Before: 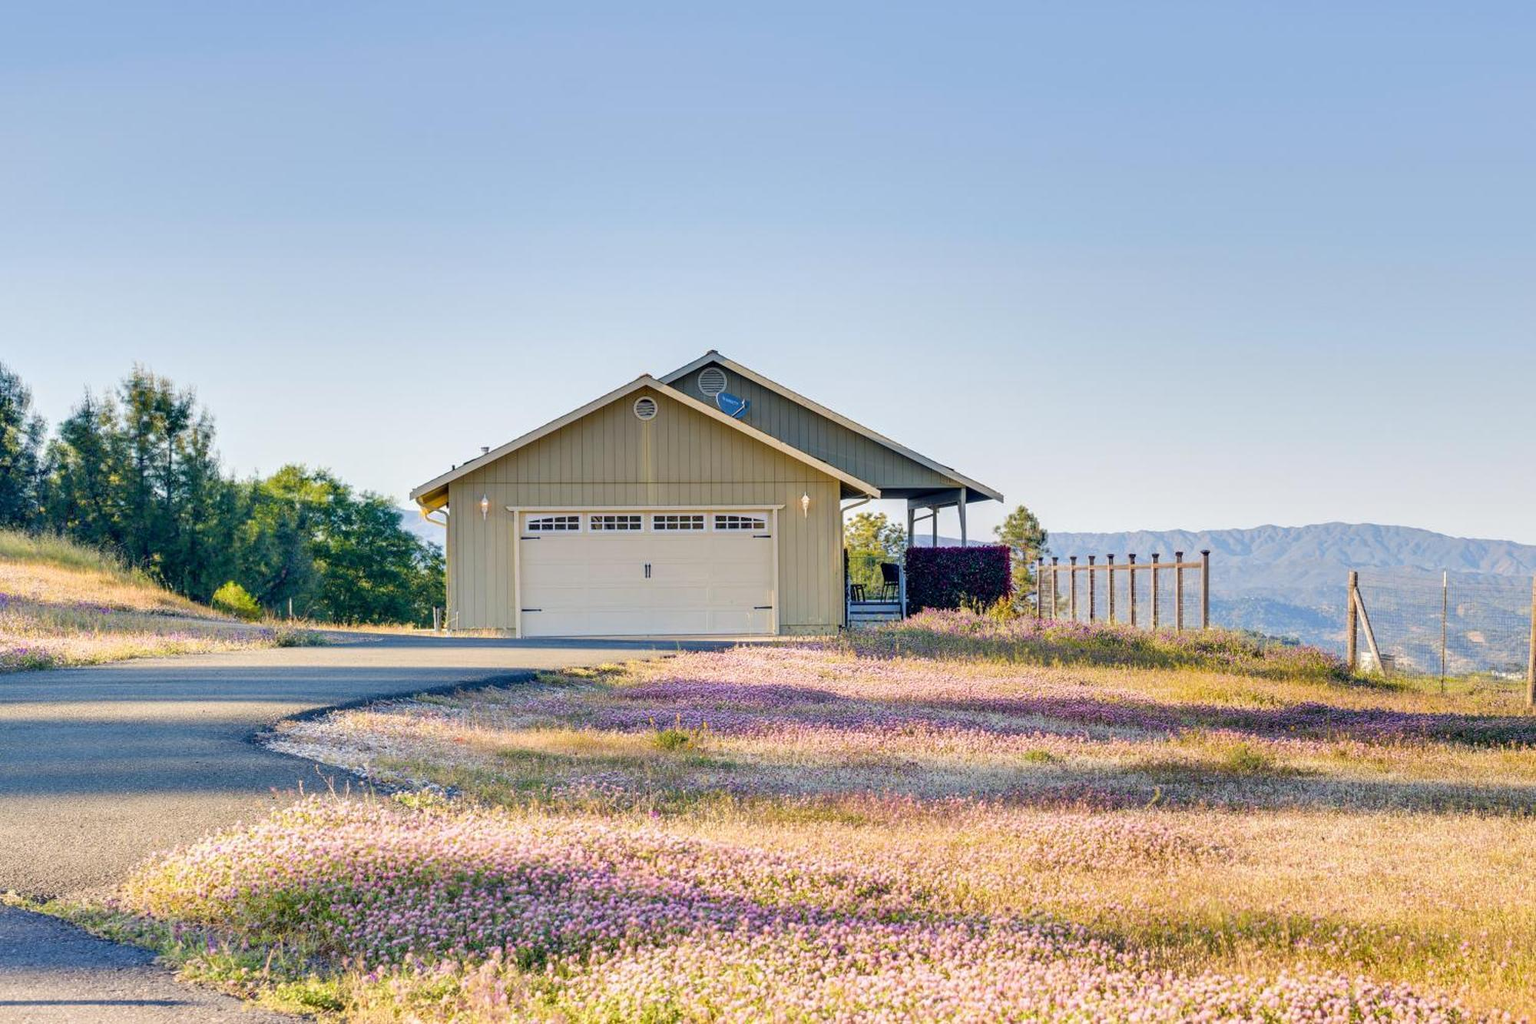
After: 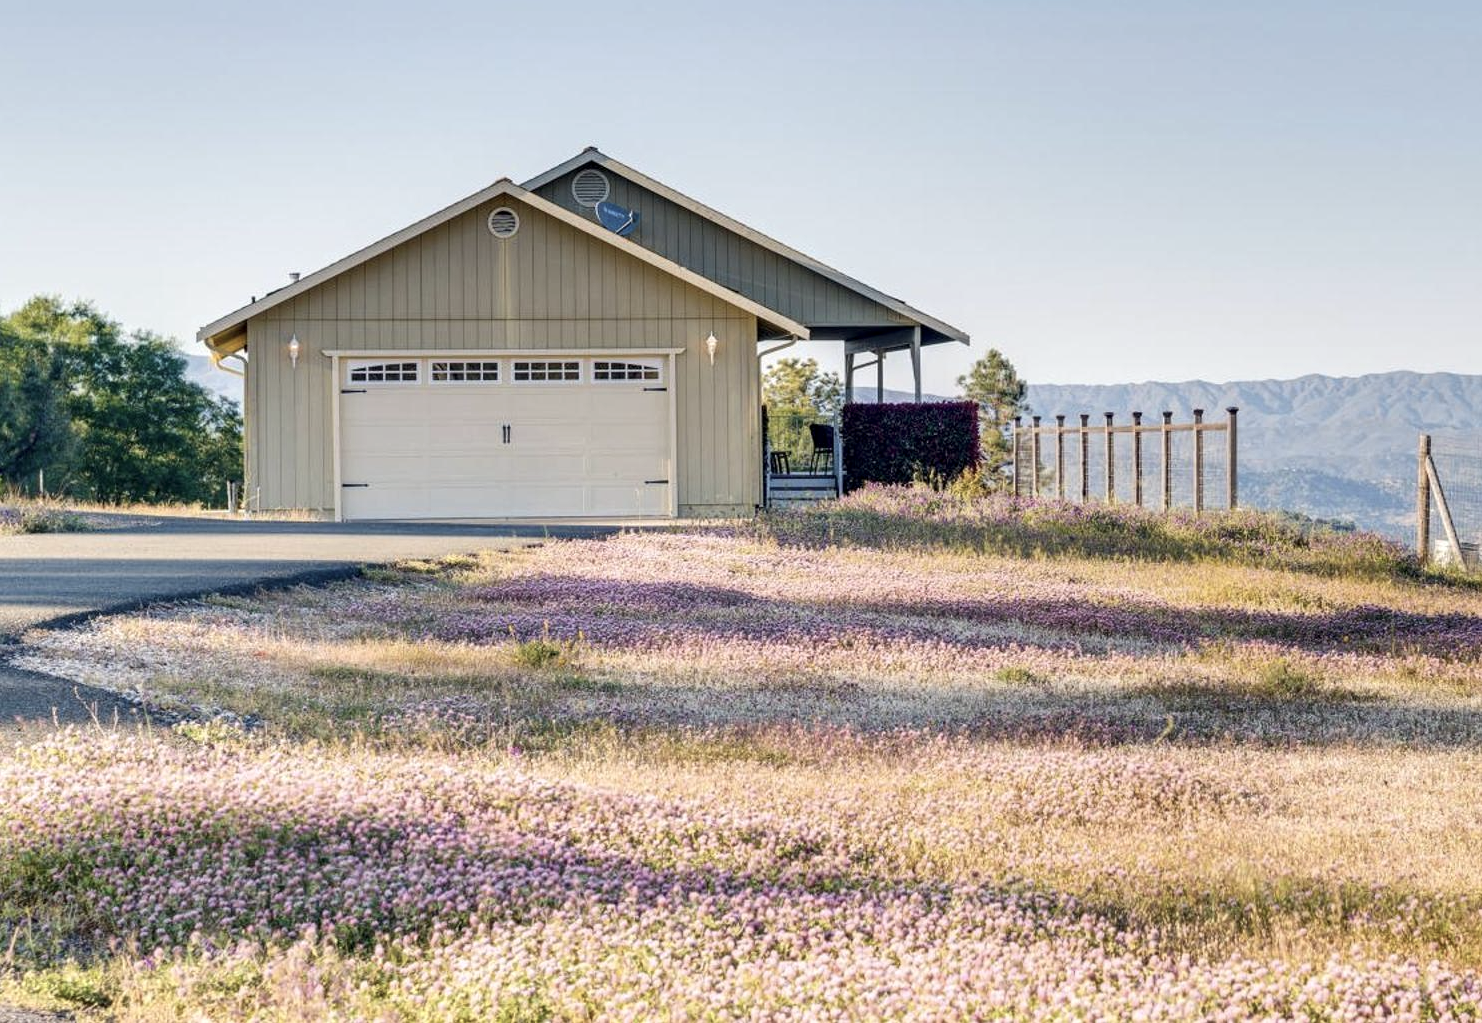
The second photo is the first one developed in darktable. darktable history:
local contrast: highlights 102%, shadows 100%, detail 120%, midtone range 0.2
crop: left 16.866%, top 23.194%, right 9.002%
contrast brightness saturation: contrast 0.105, saturation -0.301
